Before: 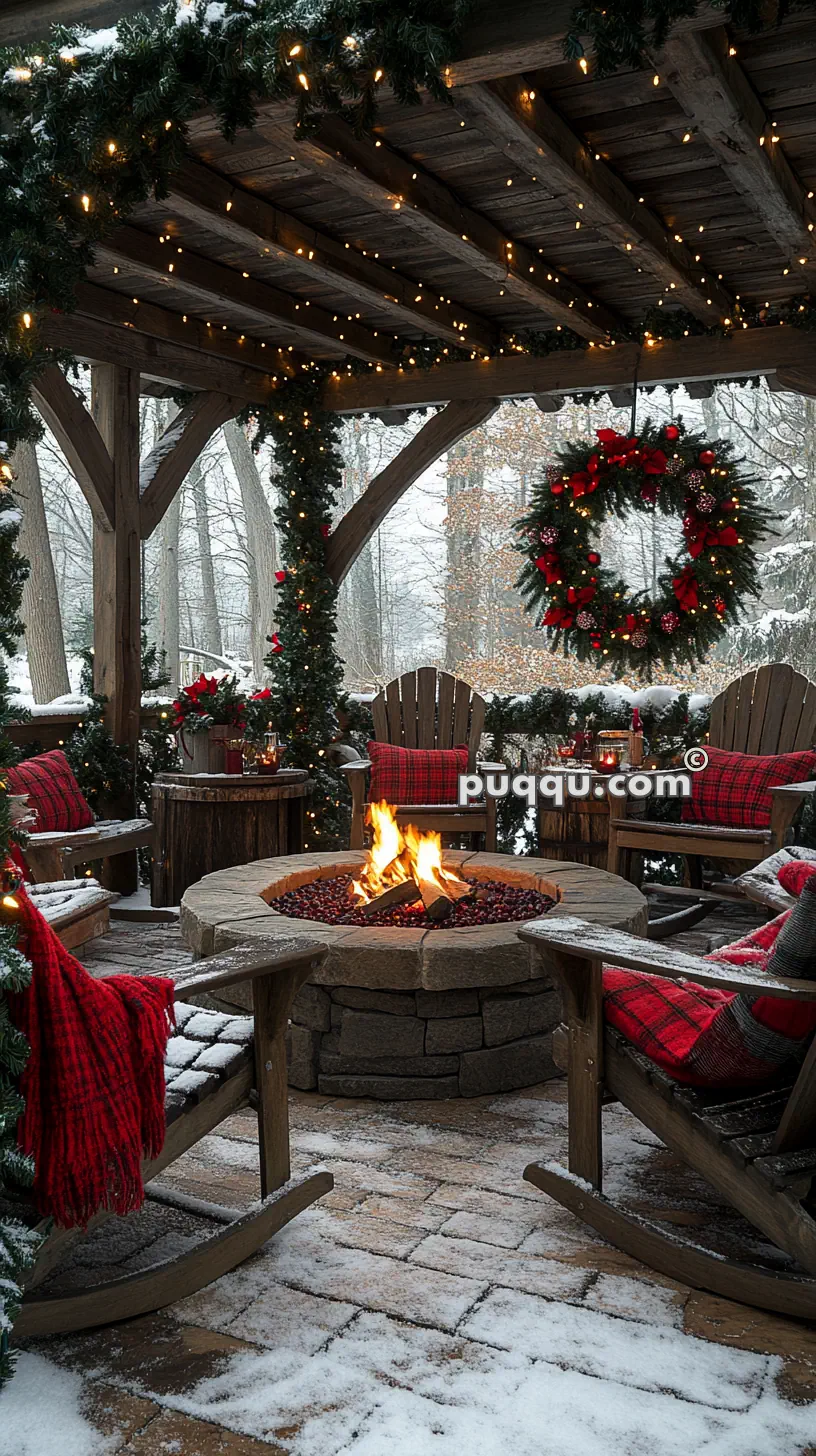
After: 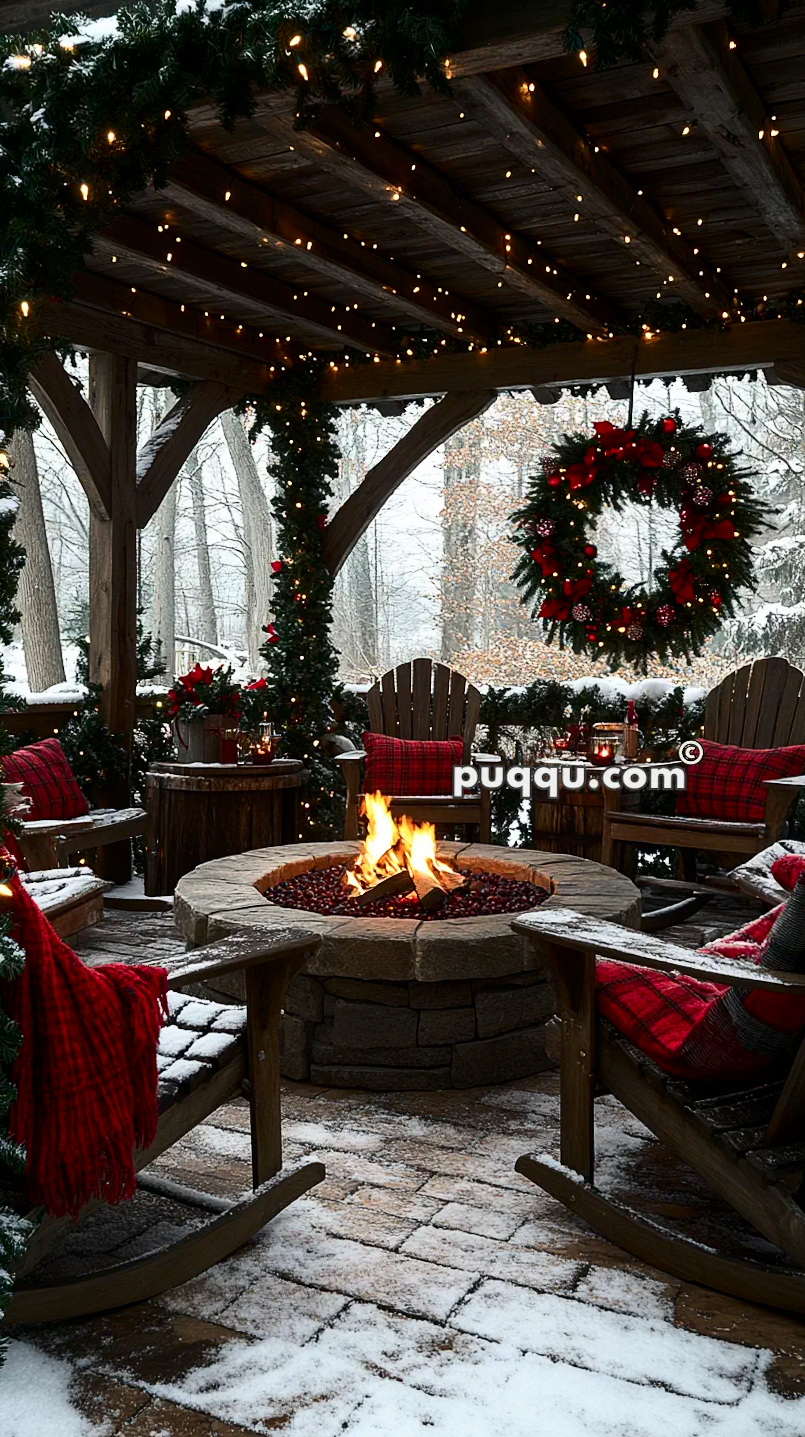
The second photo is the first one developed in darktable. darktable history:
crop and rotate: angle -0.417°
contrast brightness saturation: contrast 0.293
